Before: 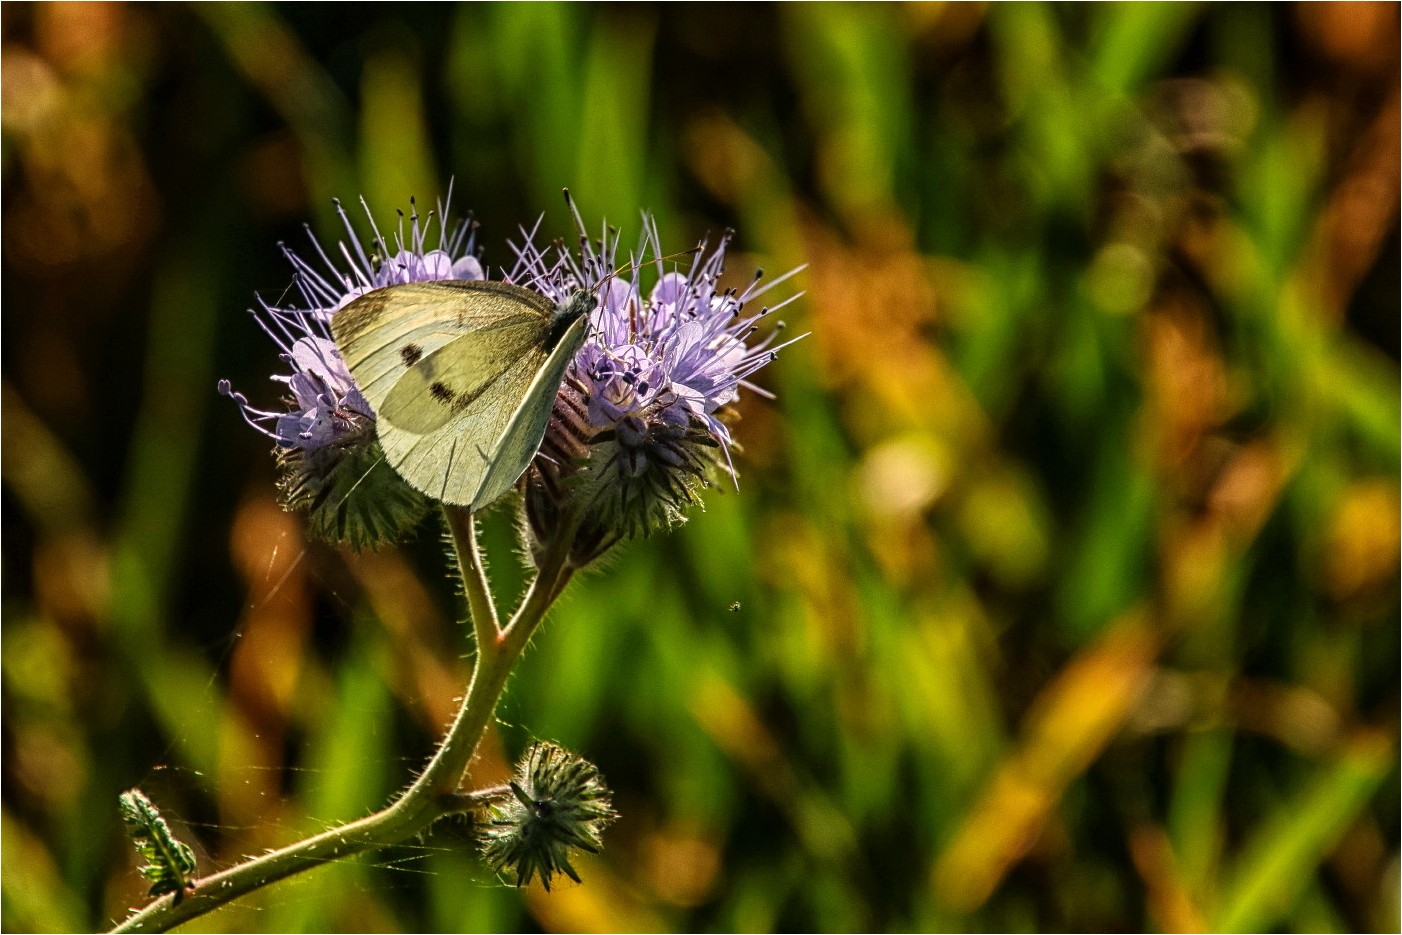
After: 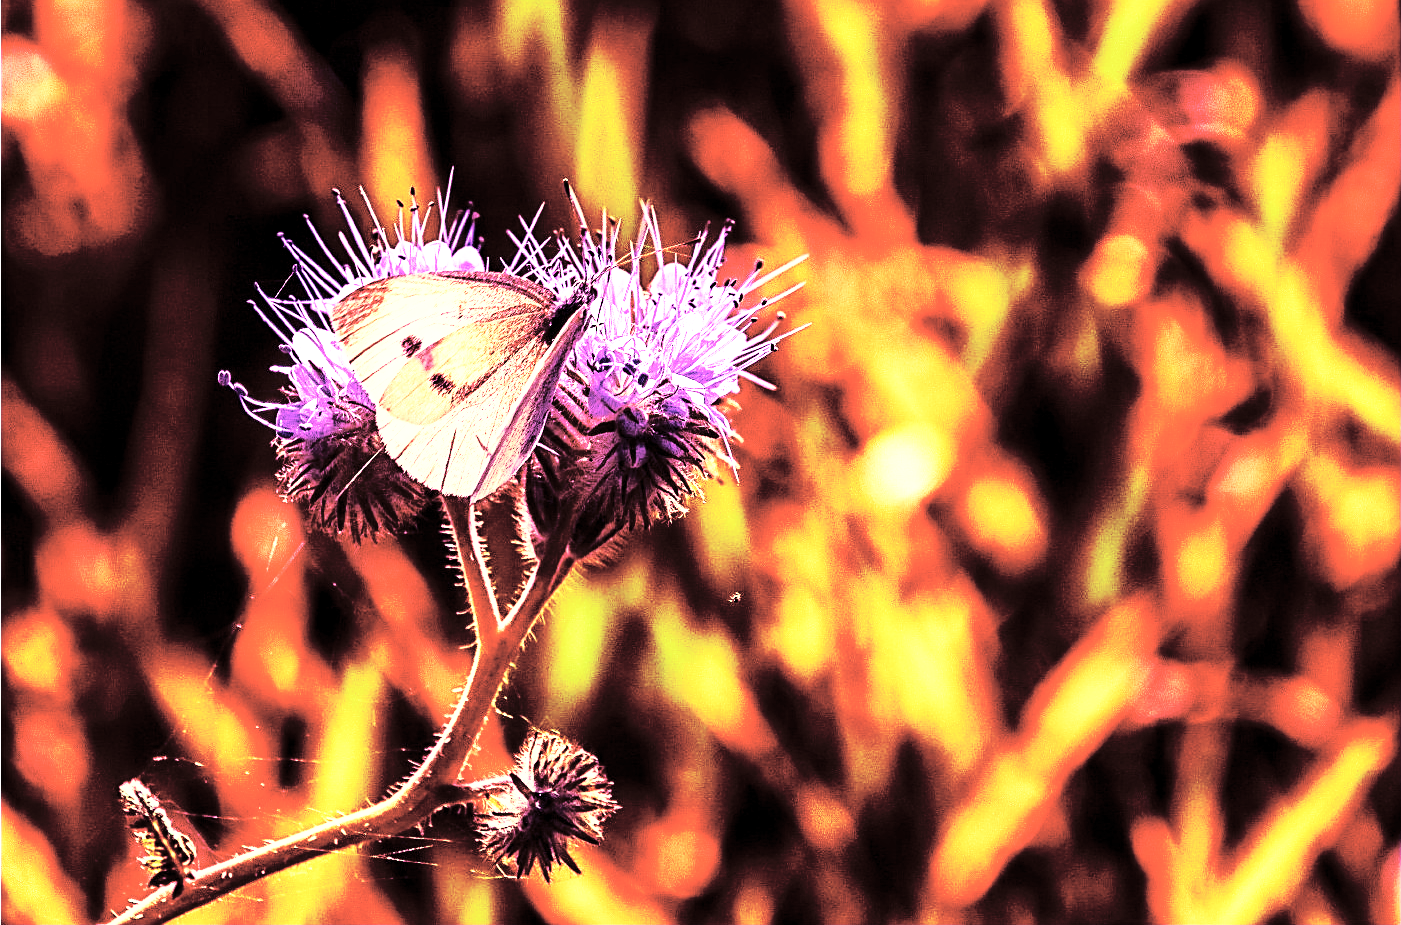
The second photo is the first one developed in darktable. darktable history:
color balance: mode lift, gamma, gain (sRGB), lift [1, 1, 0.101, 1]
crop: top 1.049%, right 0.001%
sharpen: on, module defaults
color correction: saturation 0.8
base curve: curves: ch0 [(0, 0) (0.04, 0.03) (0.133, 0.232) (0.448, 0.748) (0.843, 0.968) (1, 1)], preserve colors none
tone curve: curves: ch0 [(0, 0) (0.169, 0.367) (0.635, 0.859) (1, 1)], color space Lab, independent channels, preserve colors none
exposure: black level correction 0.001, exposure 1.3 EV, compensate highlight preservation false
